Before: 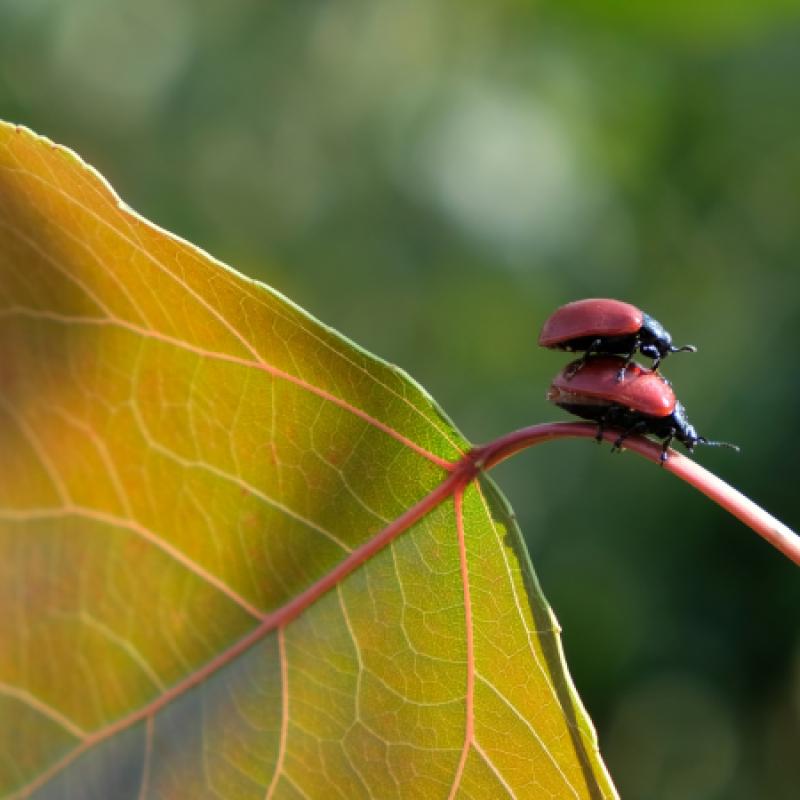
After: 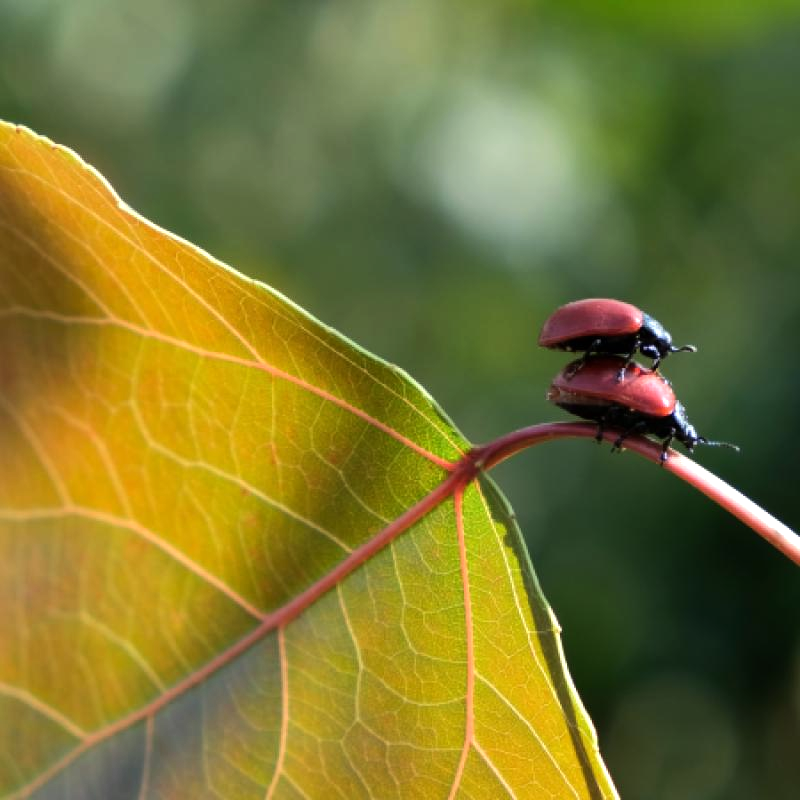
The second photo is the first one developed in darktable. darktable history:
tone equalizer: -8 EV -0.442 EV, -7 EV -0.426 EV, -6 EV -0.299 EV, -5 EV -0.22 EV, -3 EV 0.253 EV, -2 EV 0.336 EV, -1 EV 0.375 EV, +0 EV 0.419 EV, edges refinement/feathering 500, mask exposure compensation -1.57 EV, preserve details no
